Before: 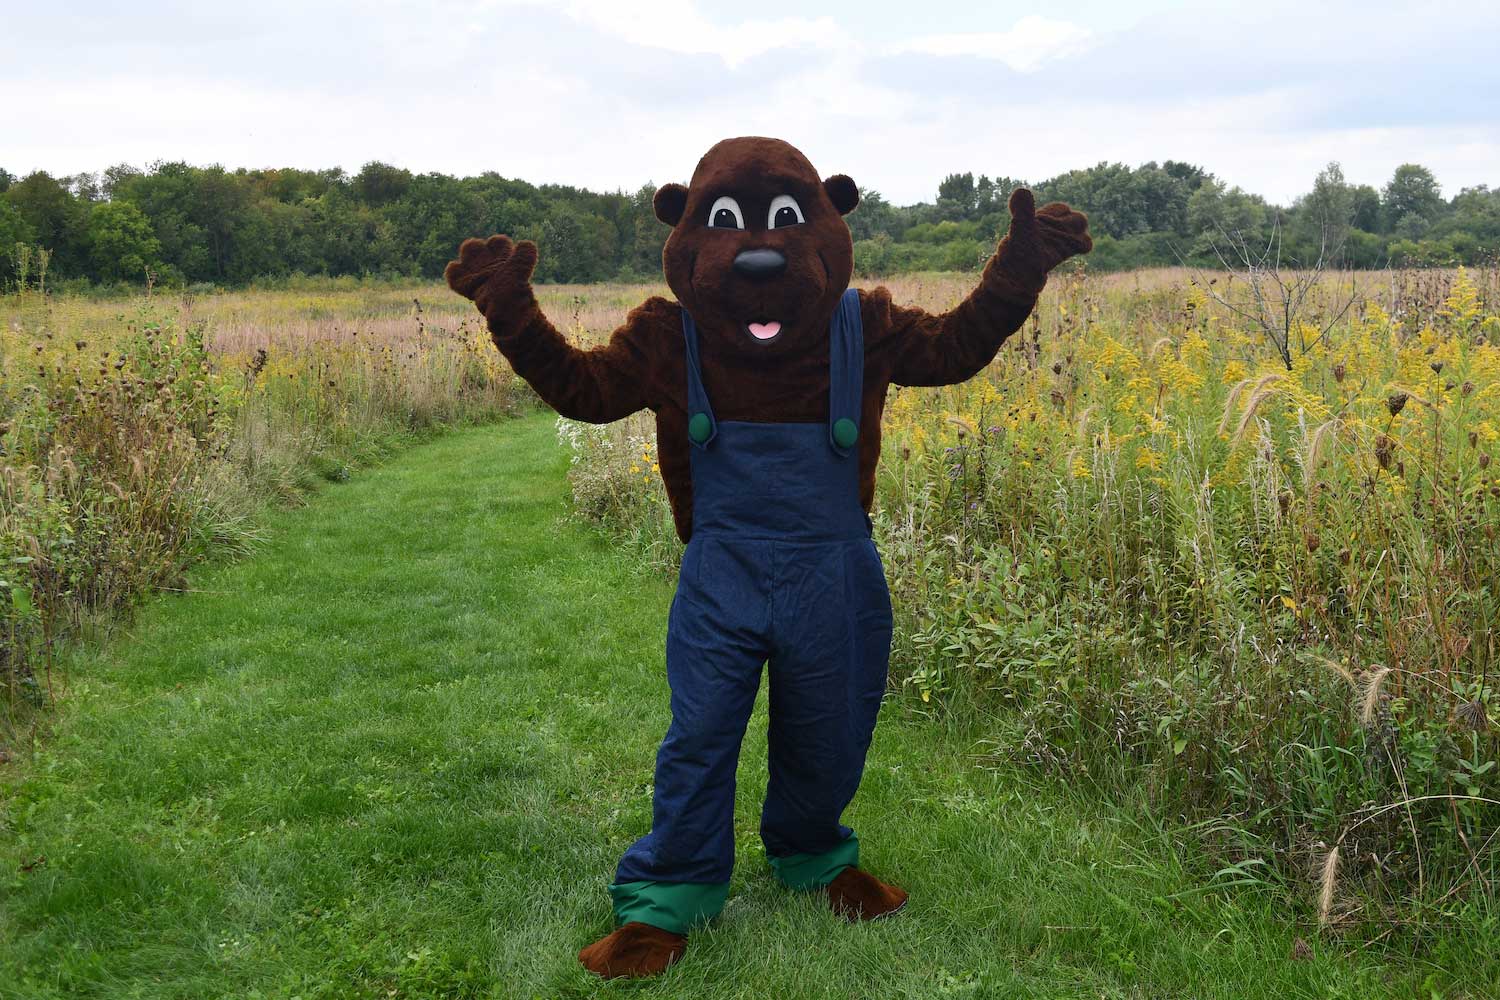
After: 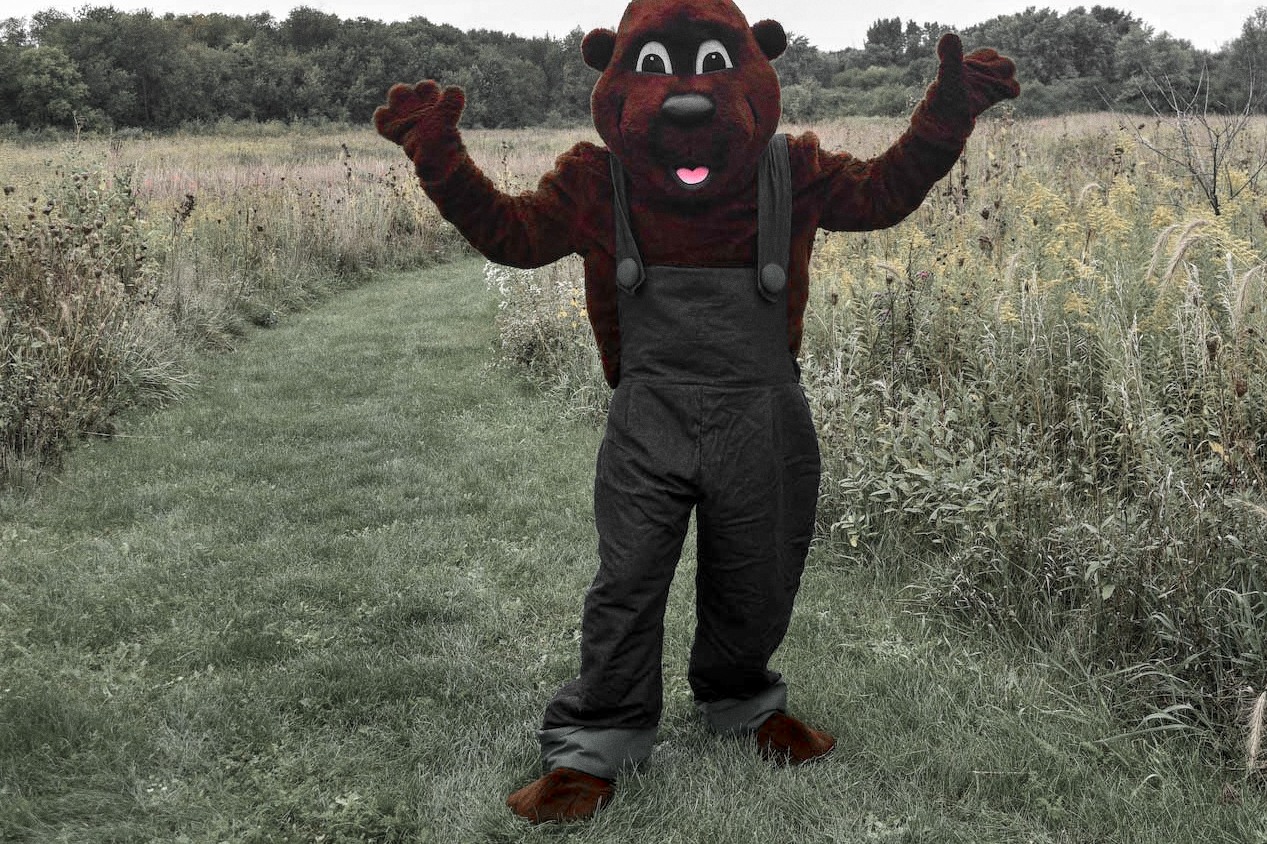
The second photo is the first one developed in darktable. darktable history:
grain: coarseness 0.09 ISO
local contrast: on, module defaults
shadows and highlights: shadows 32, highlights -32, soften with gaussian
color zones: curves: ch1 [(0, 0.831) (0.08, 0.771) (0.157, 0.268) (0.241, 0.207) (0.562, -0.005) (0.714, -0.013) (0.876, 0.01) (1, 0.831)]
crop and rotate: left 4.842%, top 15.51%, right 10.668%
